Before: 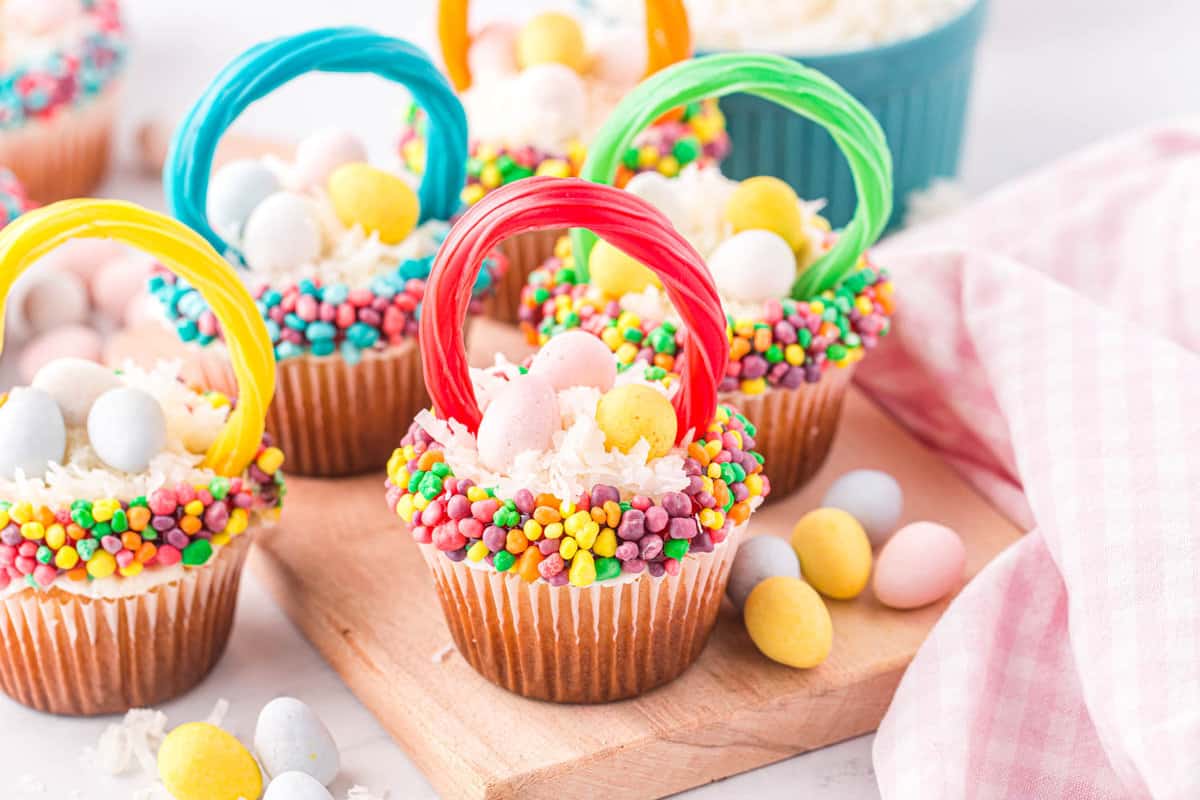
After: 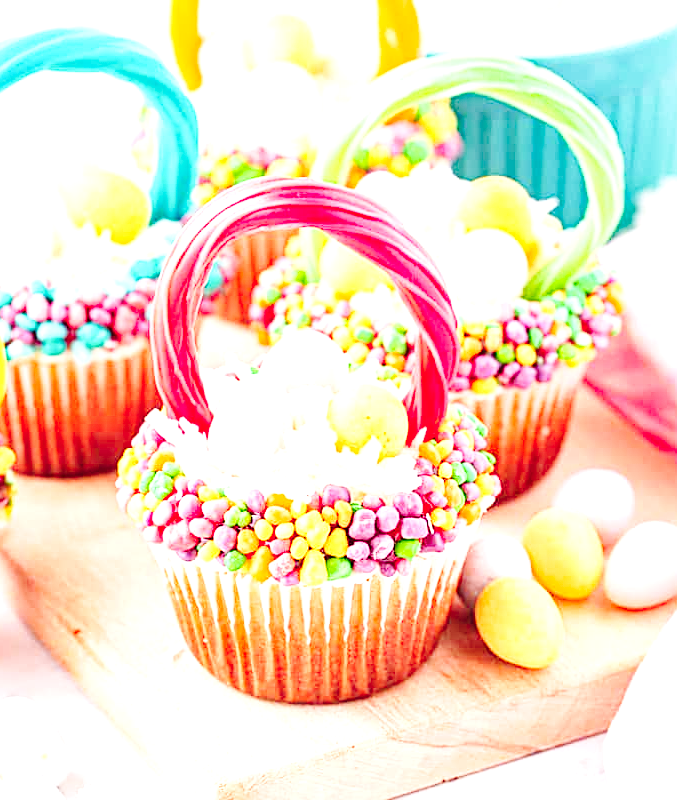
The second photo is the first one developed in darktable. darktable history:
crop and rotate: left 22.471%, right 21.059%
exposure: black level correction 0, exposure 1.124 EV, compensate highlight preservation false
haze removal: compatibility mode true, adaptive false
base curve: curves: ch0 [(0, 0) (0.036, 0.025) (0.121, 0.166) (0.206, 0.329) (0.605, 0.79) (1, 1)], preserve colors none
sharpen: on, module defaults
color zones: curves: ch1 [(0.235, 0.558) (0.75, 0.5)]; ch2 [(0.25, 0.462) (0.749, 0.457)]
color correction: highlights b* 0.047, saturation 0.975
tone equalizer: on, module defaults
